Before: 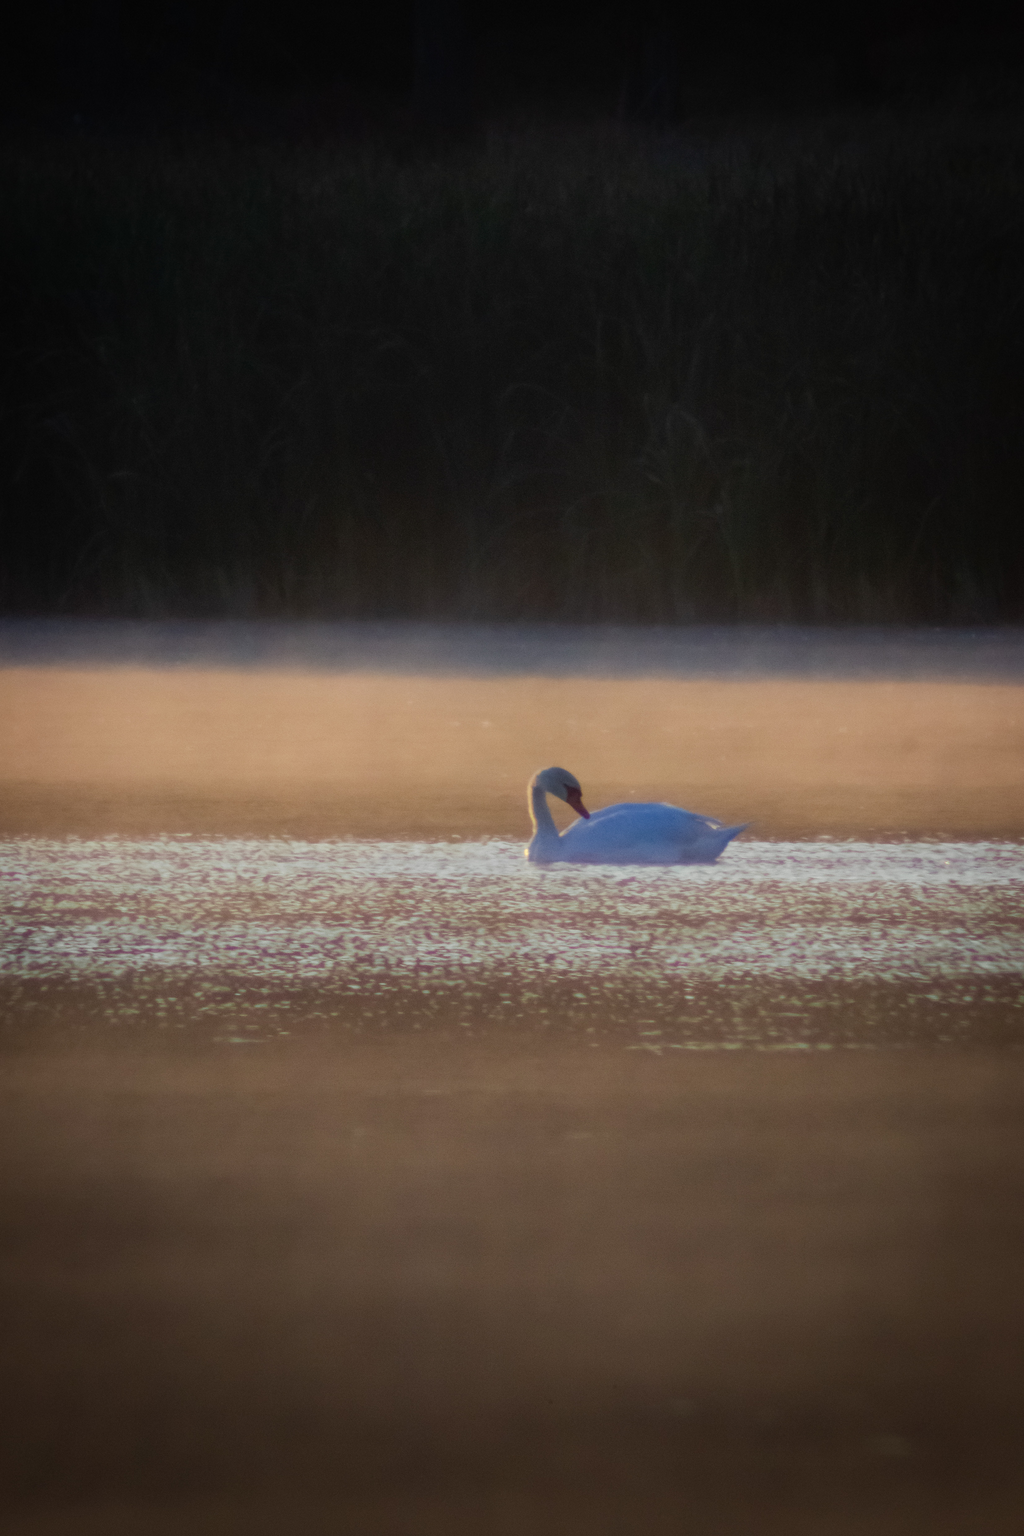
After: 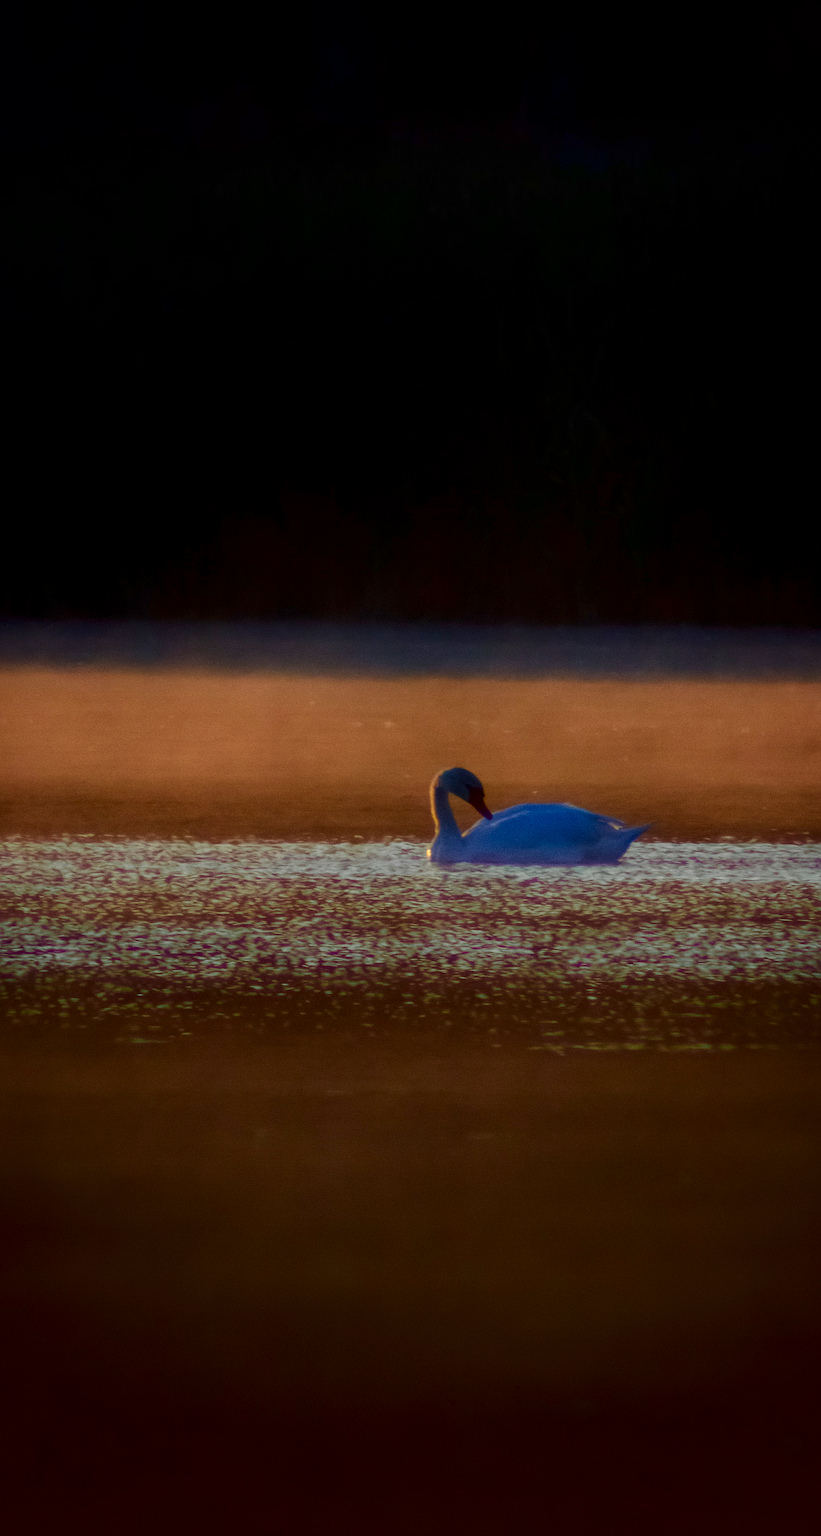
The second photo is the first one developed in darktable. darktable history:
crop and rotate: left 9.597%, right 10.195%
color zones: curves: ch0 [(0.473, 0.374) (0.742, 0.784)]; ch1 [(0.354, 0.737) (0.742, 0.705)]; ch2 [(0.318, 0.421) (0.758, 0.532)]
velvia: on, module defaults
sharpen: on, module defaults
local contrast: on, module defaults
contrast brightness saturation: brightness -0.52
tone equalizer: on, module defaults
